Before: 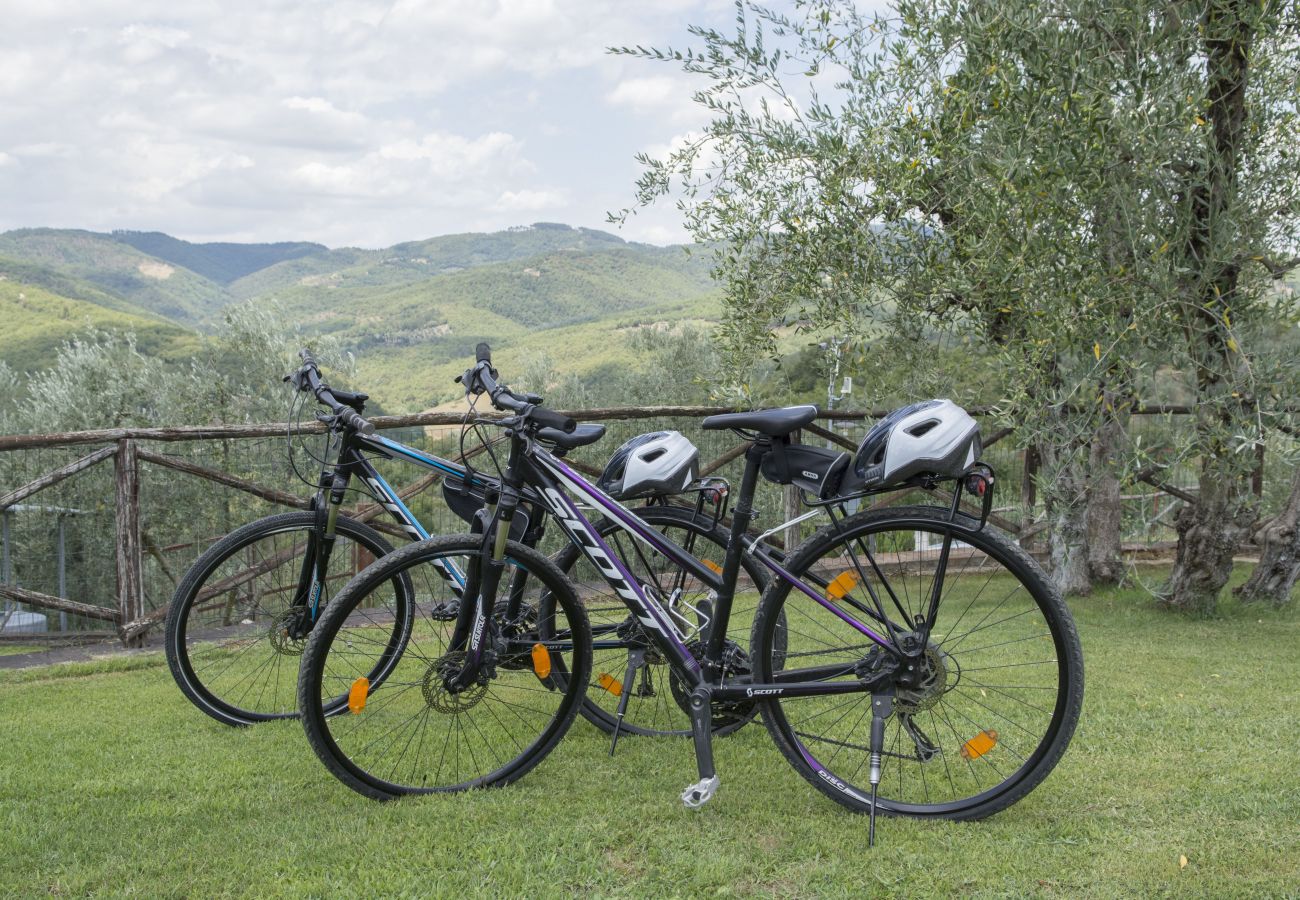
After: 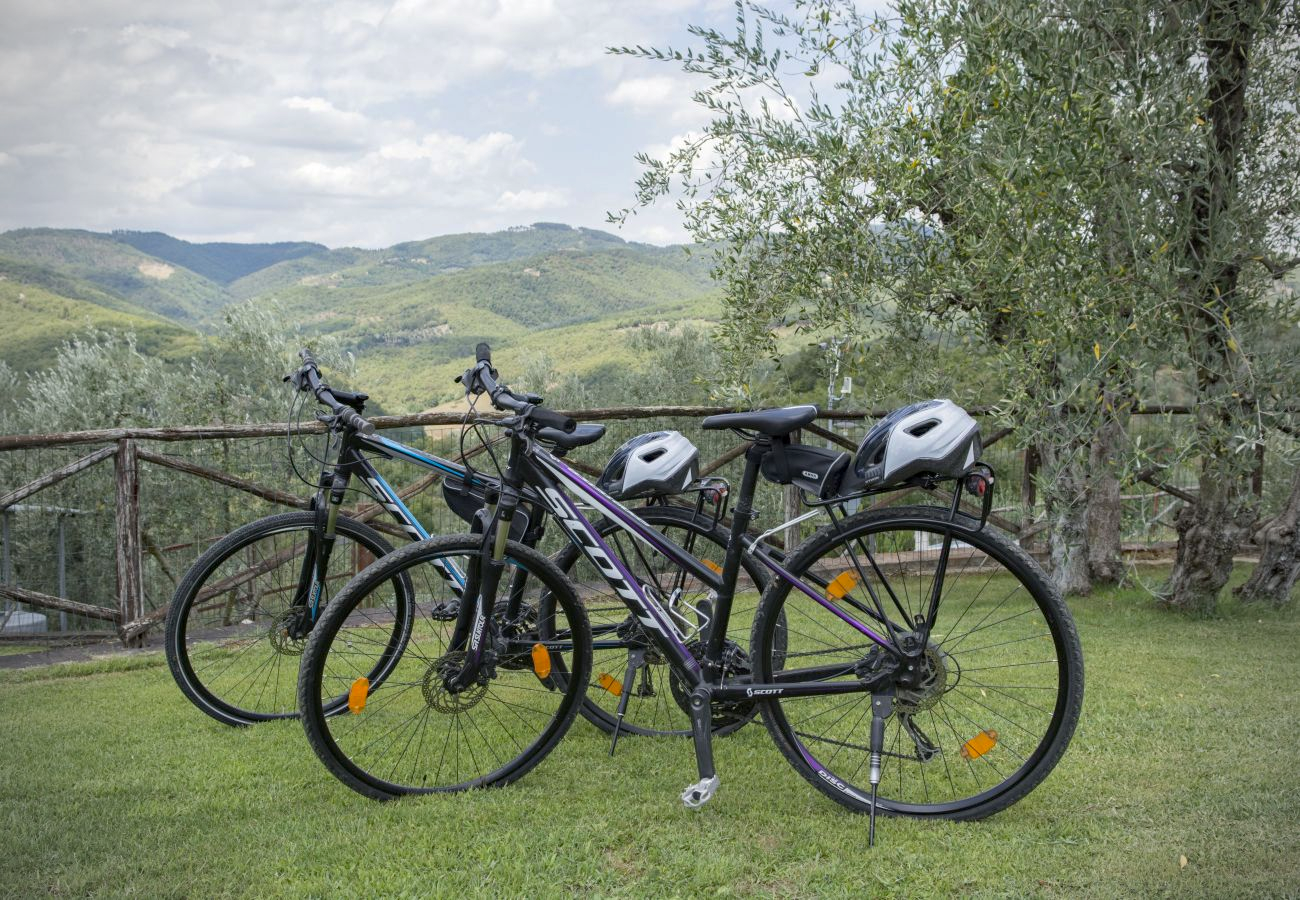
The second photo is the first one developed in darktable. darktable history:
haze removal: compatibility mode true, adaptive false
vignetting: on, module defaults
